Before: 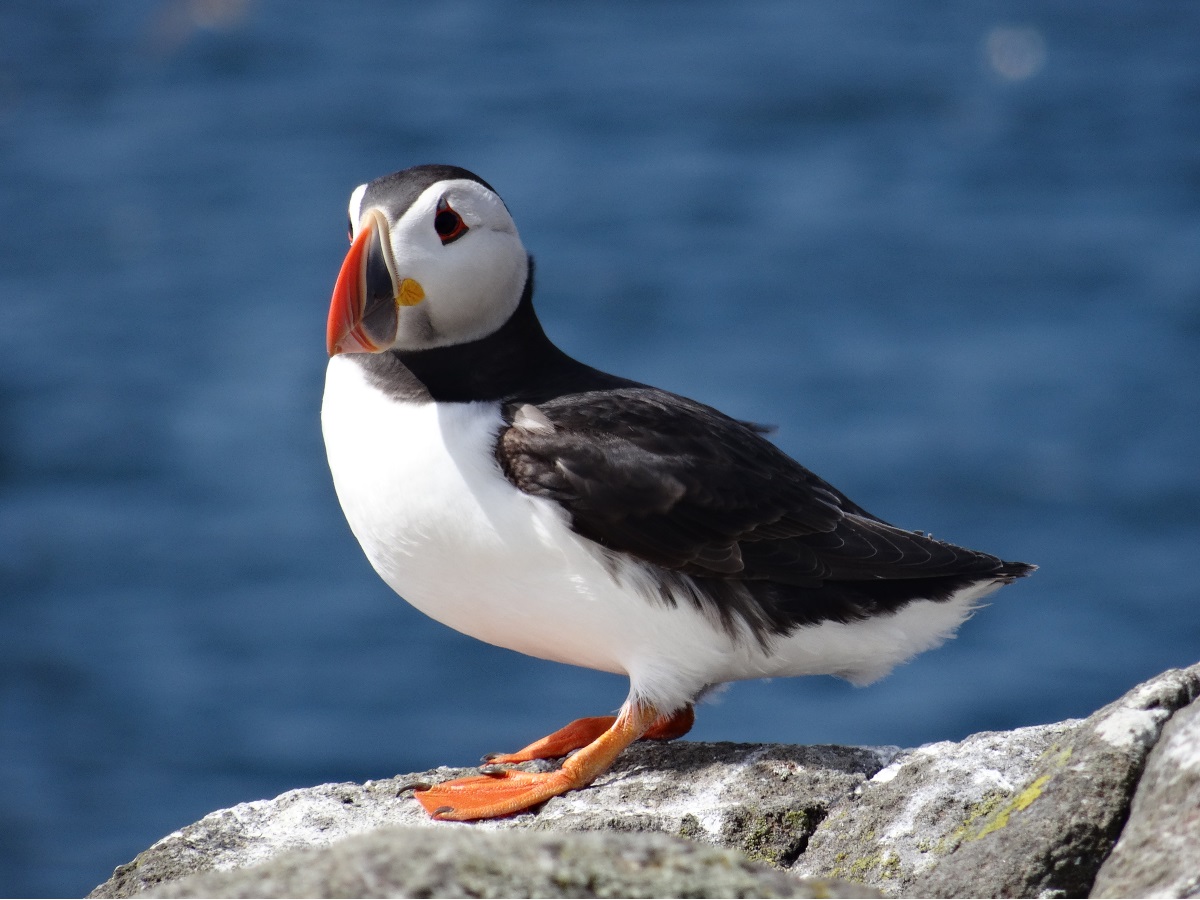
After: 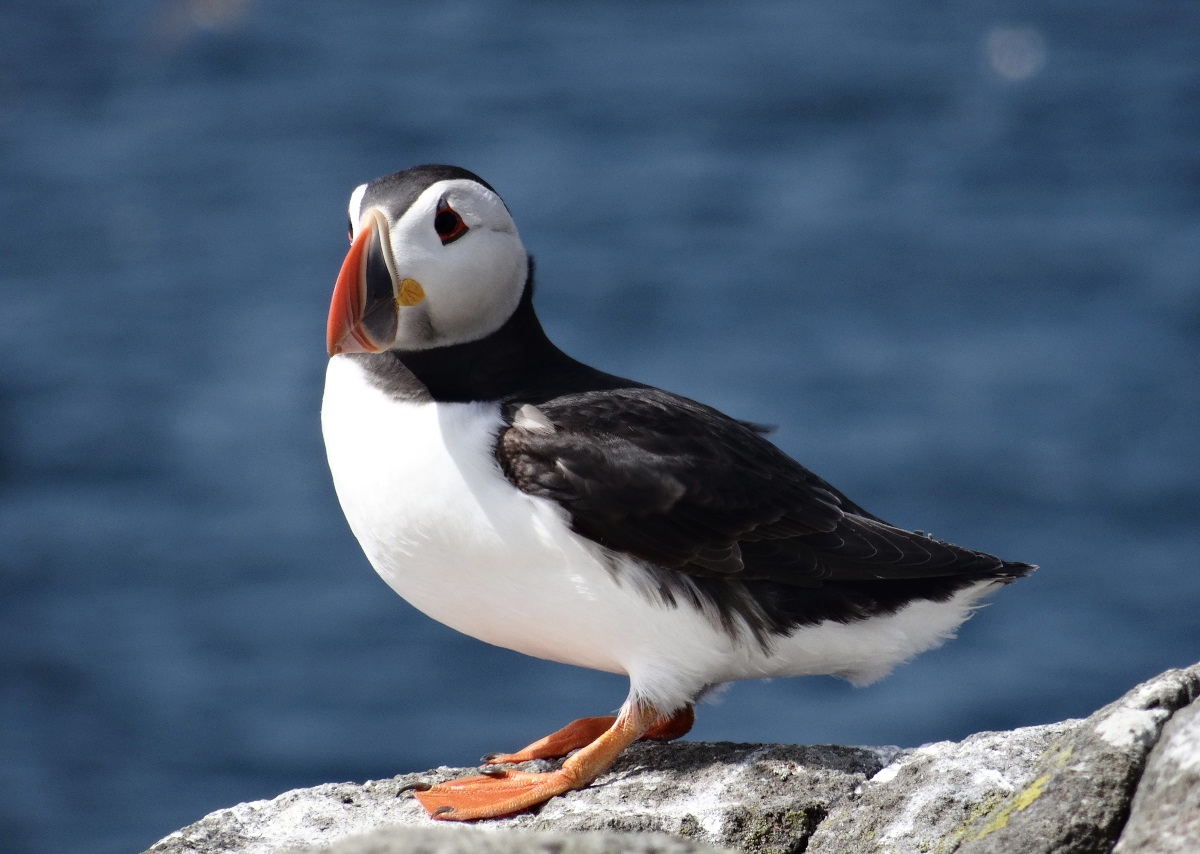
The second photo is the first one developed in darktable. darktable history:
tone equalizer: on, module defaults
crop and rotate: top 0%, bottom 5.097%
contrast brightness saturation: contrast 0.11, saturation -0.17
